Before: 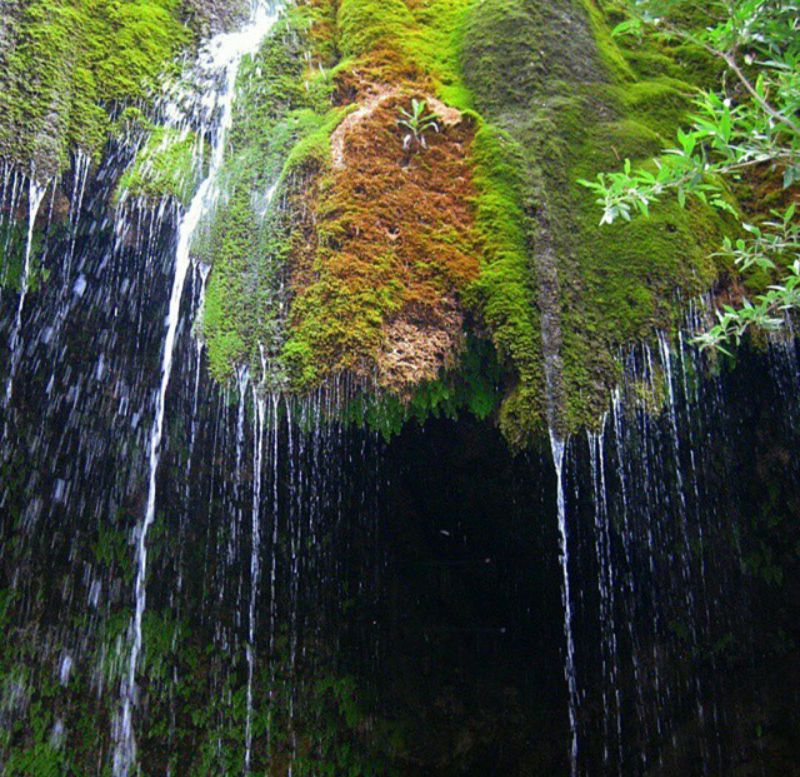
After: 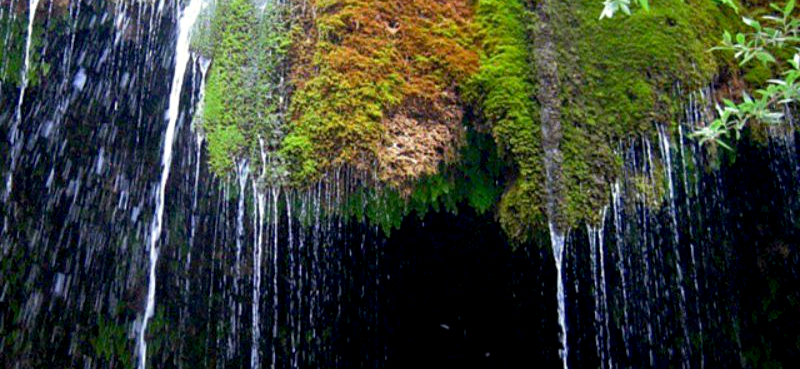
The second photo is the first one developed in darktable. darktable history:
exposure: black level correction 0.008, exposure 0.1 EV, compensate highlight preservation false
crop and rotate: top 26.545%, bottom 25.867%
